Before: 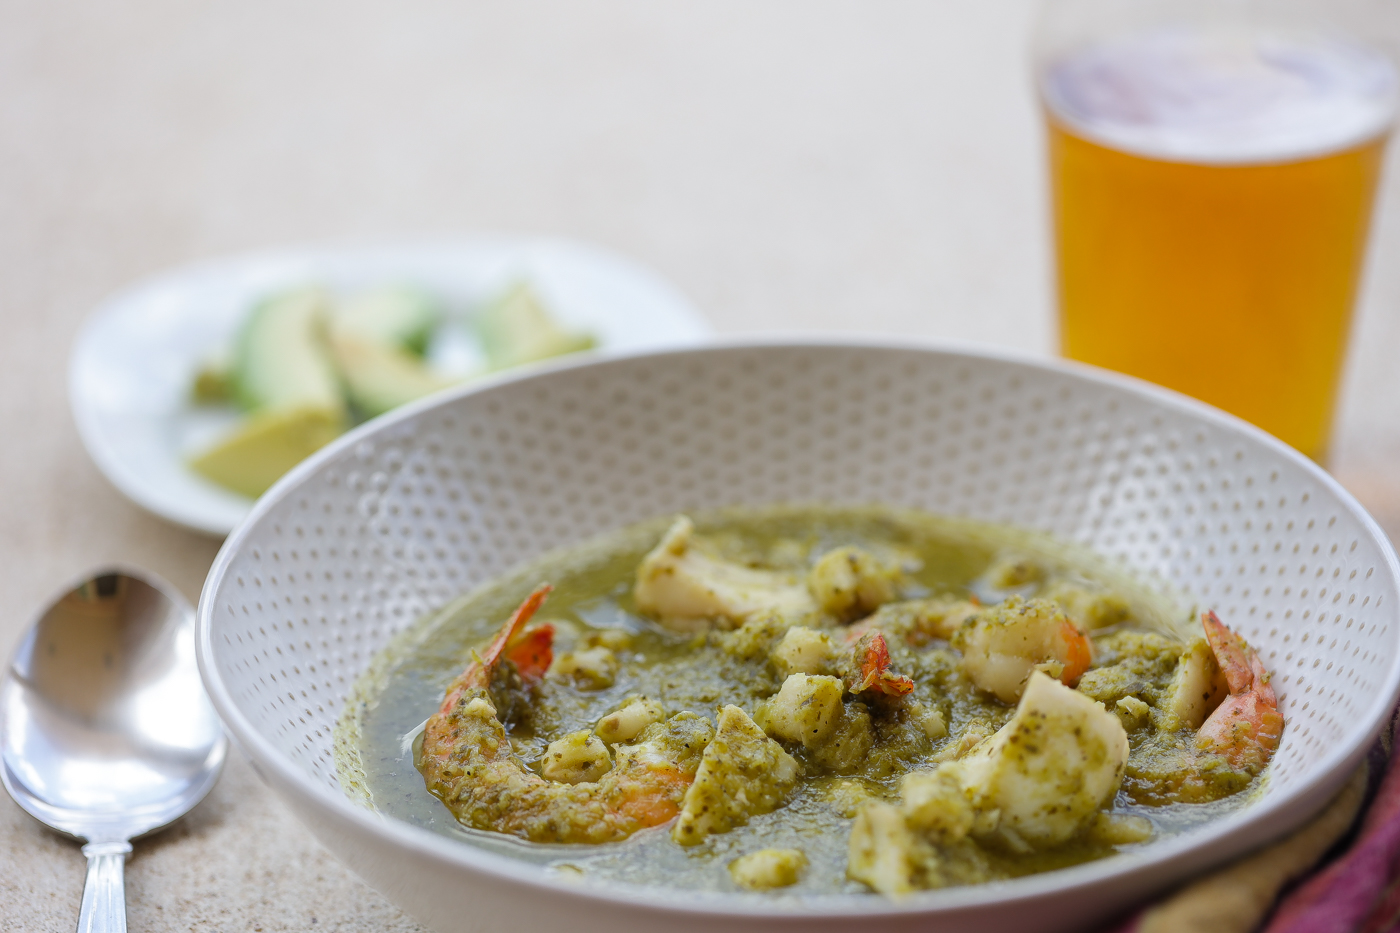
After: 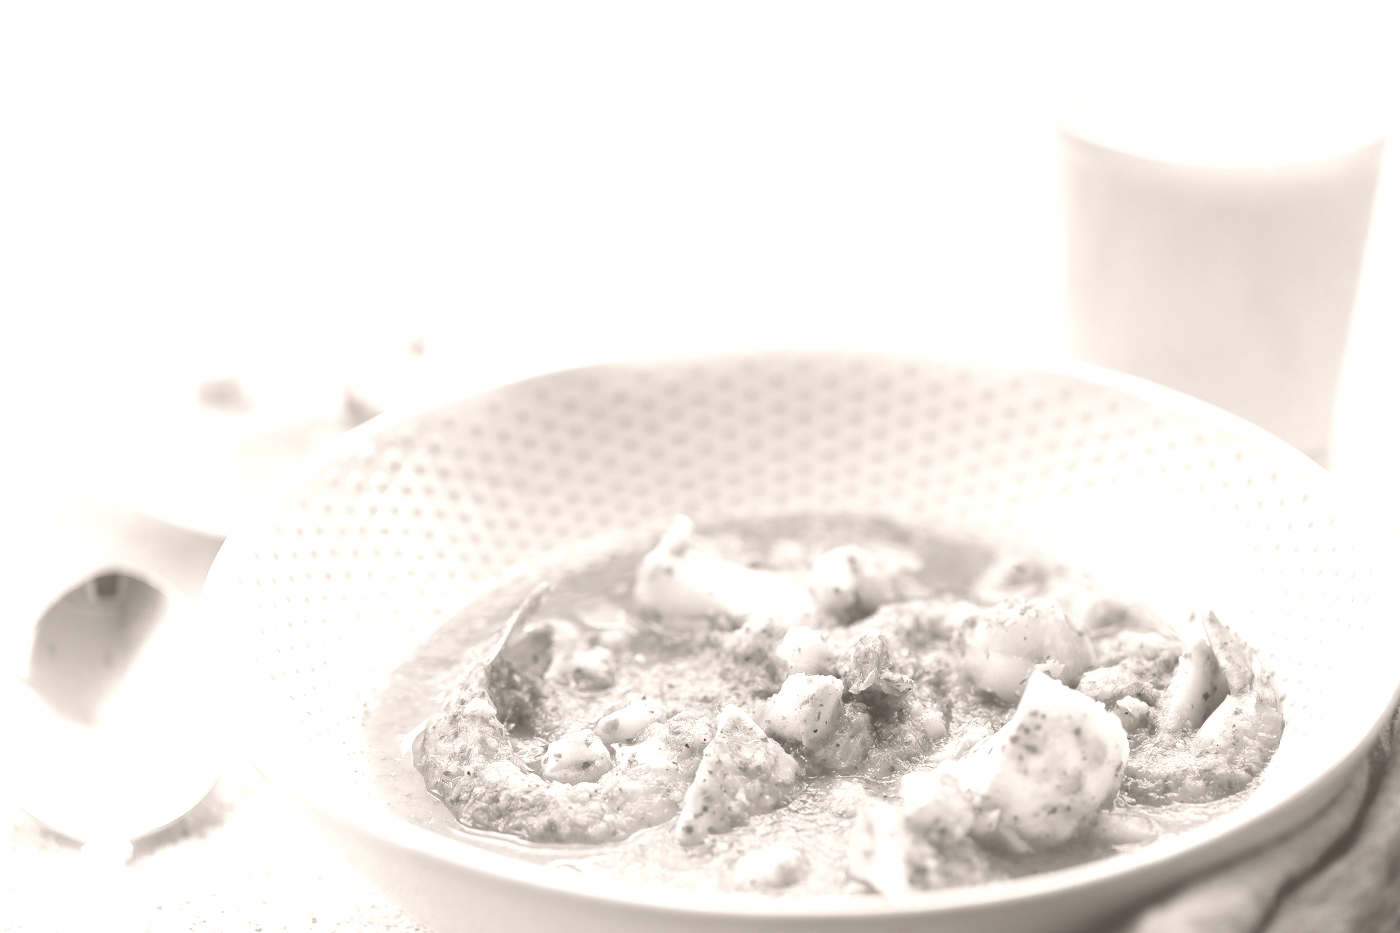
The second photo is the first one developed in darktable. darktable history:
shadows and highlights: radius 331.84, shadows 53.55, highlights -100, compress 94.63%, highlights color adjustment 73.23%, soften with gaussian
bloom: size 5%, threshold 95%, strength 15%
colorize: hue 34.49°, saturation 35.33%, source mix 100%, lightness 55%, version 1
